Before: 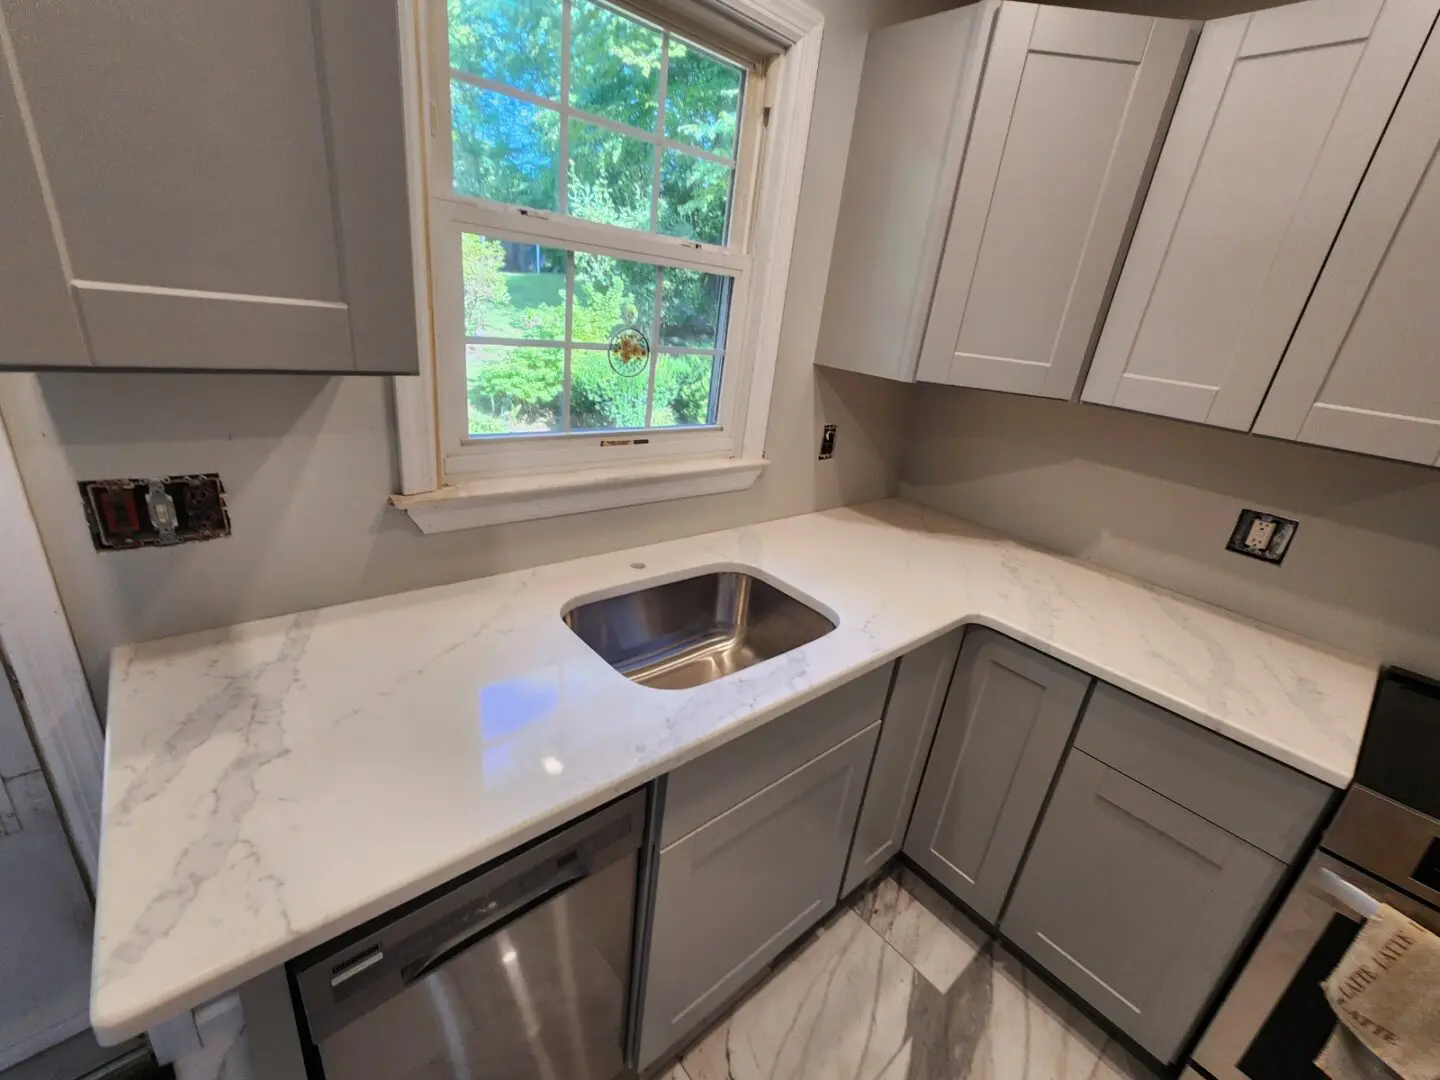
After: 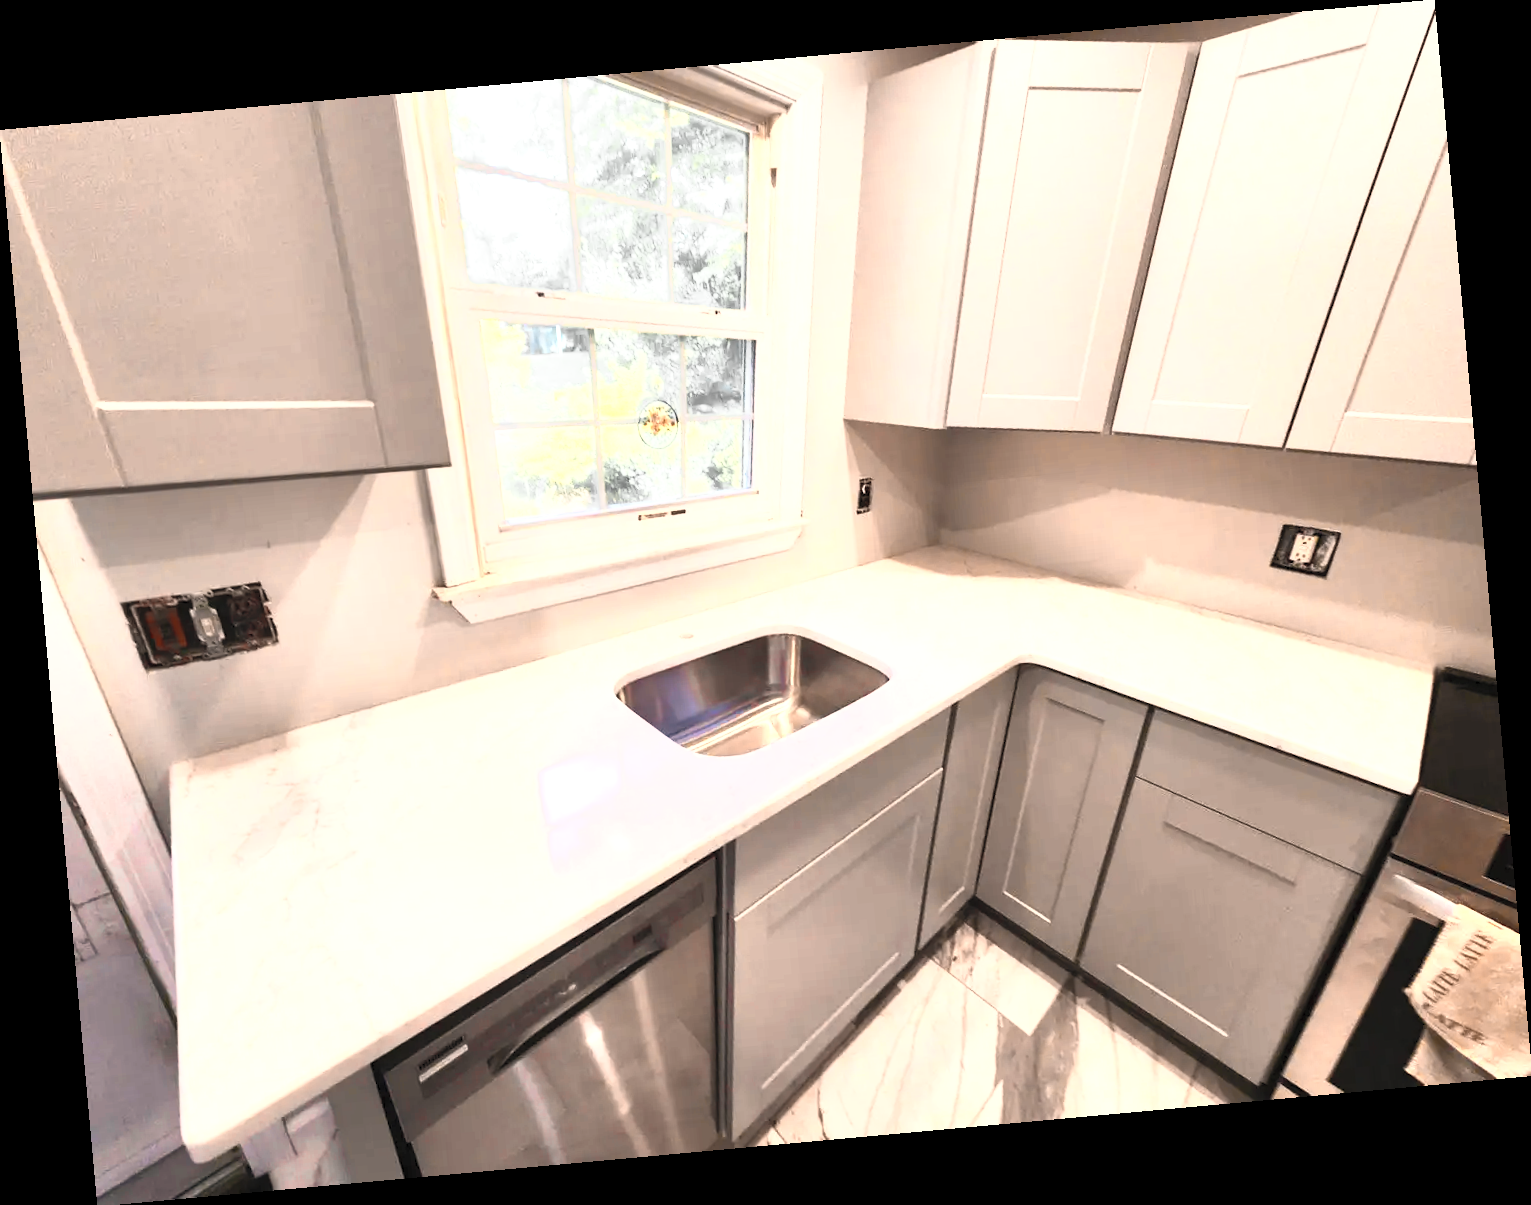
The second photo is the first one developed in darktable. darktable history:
rotate and perspective: rotation -5.2°, automatic cropping off
white balance: red 1.127, blue 0.943
tone curve: curves: ch0 [(0, 0) (0.003, 0.003) (0.011, 0.012) (0.025, 0.027) (0.044, 0.048) (0.069, 0.076) (0.1, 0.109) (0.136, 0.148) (0.177, 0.194) (0.224, 0.245) (0.277, 0.303) (0.335, 0.366) (0.399, 0.436) (0.468, 0.511) (0.543, 0.593) (0.623, 0.681) (0.709, 0.775) (0.801, 0.875) (0.898, 0.954) (1, 1)], preserve colors none
contrast brightness saturation: contrast 0.39, brightness 0.53
color zones: curves: ch0 [(0.009, 0.528) (0.136, 0.6) (0.255, 0.586) (0.39, 0.528) (0.522, 0.584) (0.686, 0.736) (0.849, 0.561)]; ch1 [(0.045, 0.781) (0.14, 0.416) (0.257, 0.695) (0.442, 0.032) (0.738, 0.338) (0.818, 0.632) (0.891, 0.741) (1, 0.704)]; ch2 [(0, 0.667) (0.141, 0.52) (0.26, 0.37) (0.474, 0.432) (0.743, 0.286)]
